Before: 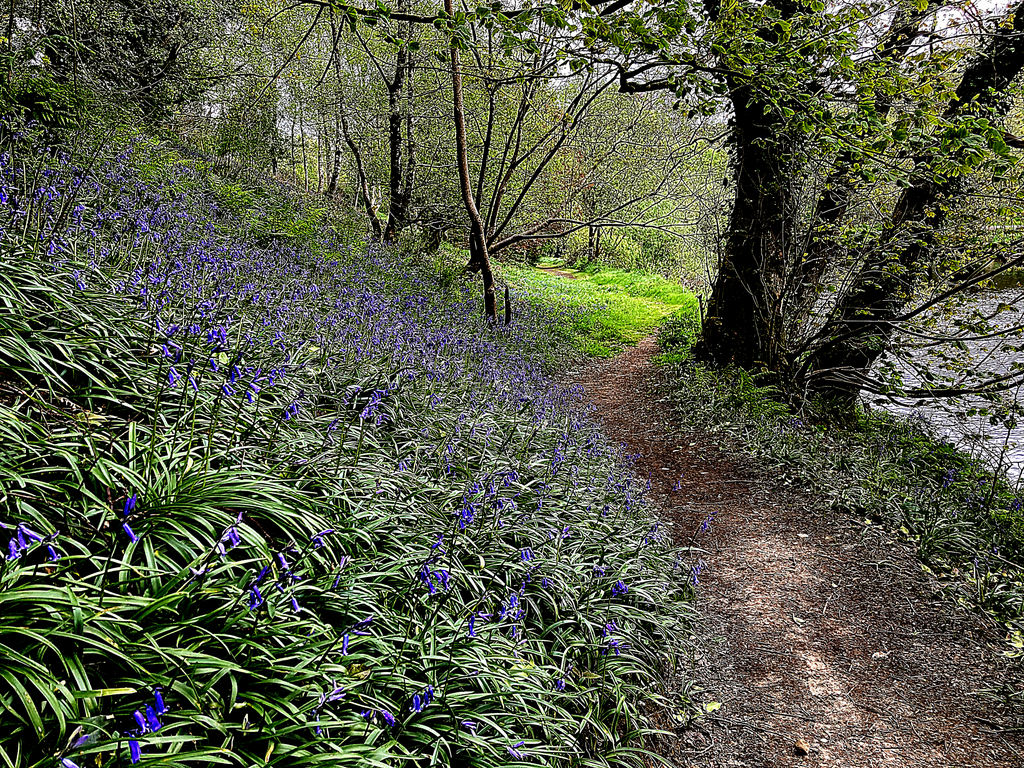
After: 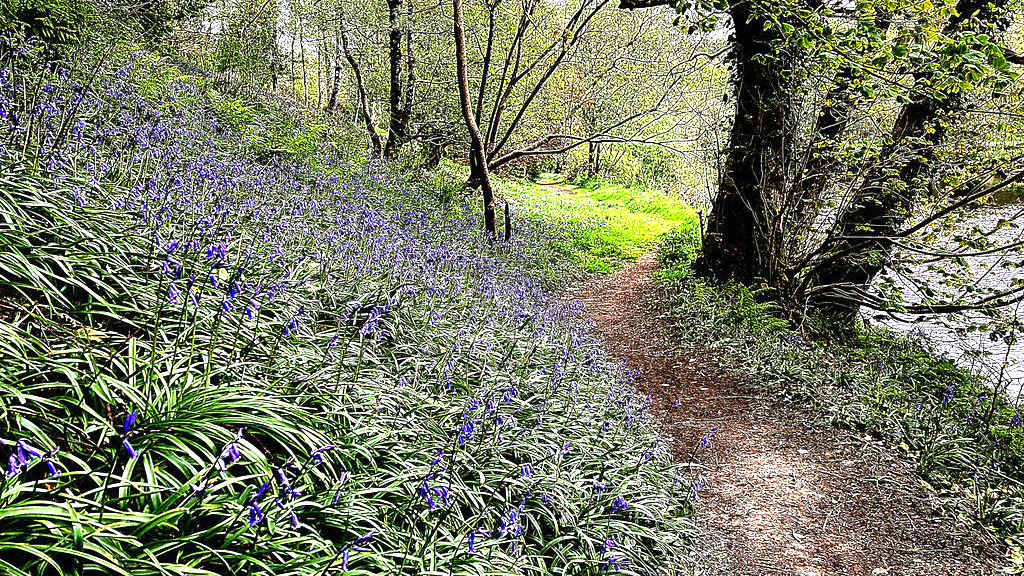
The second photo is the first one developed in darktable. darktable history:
crop: top 11.038%, bottom 13.962%
exposure: black level correction 0, exposure 1.2 EV, compensate exposure bias true, compensate highlight preservation false
